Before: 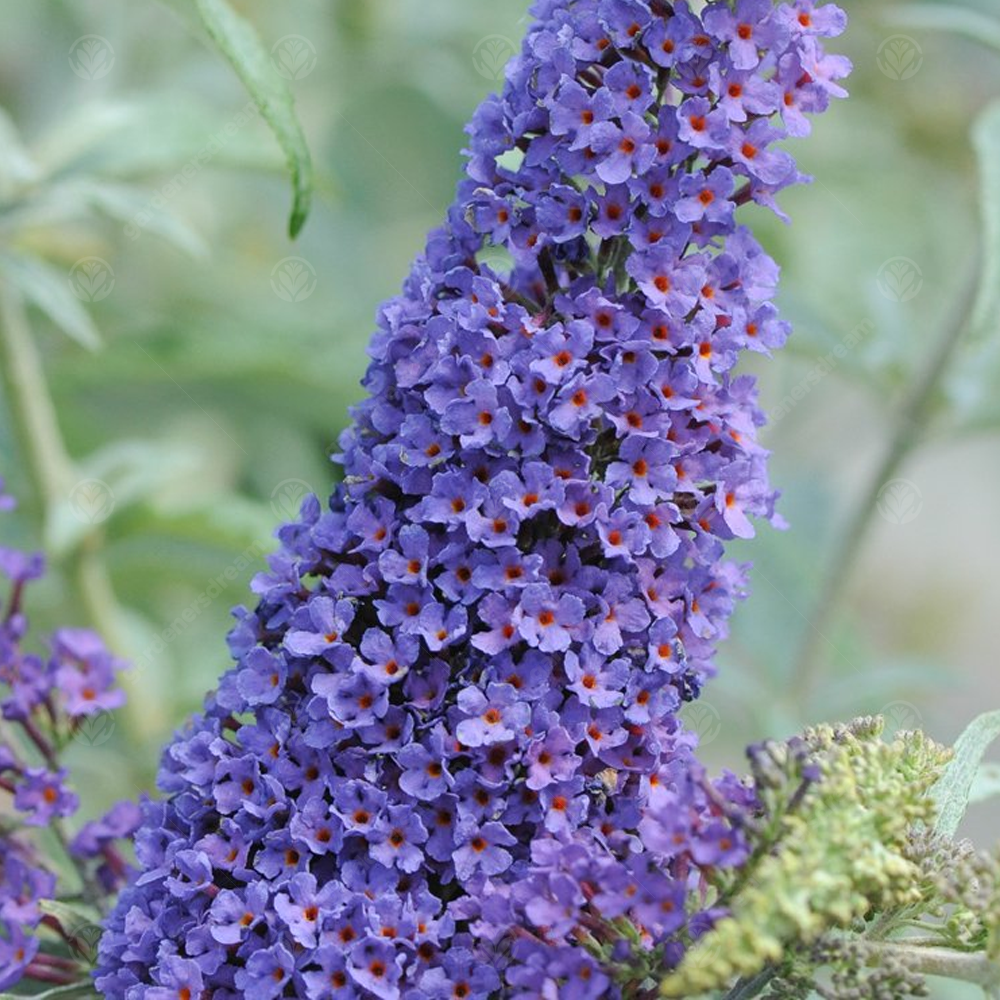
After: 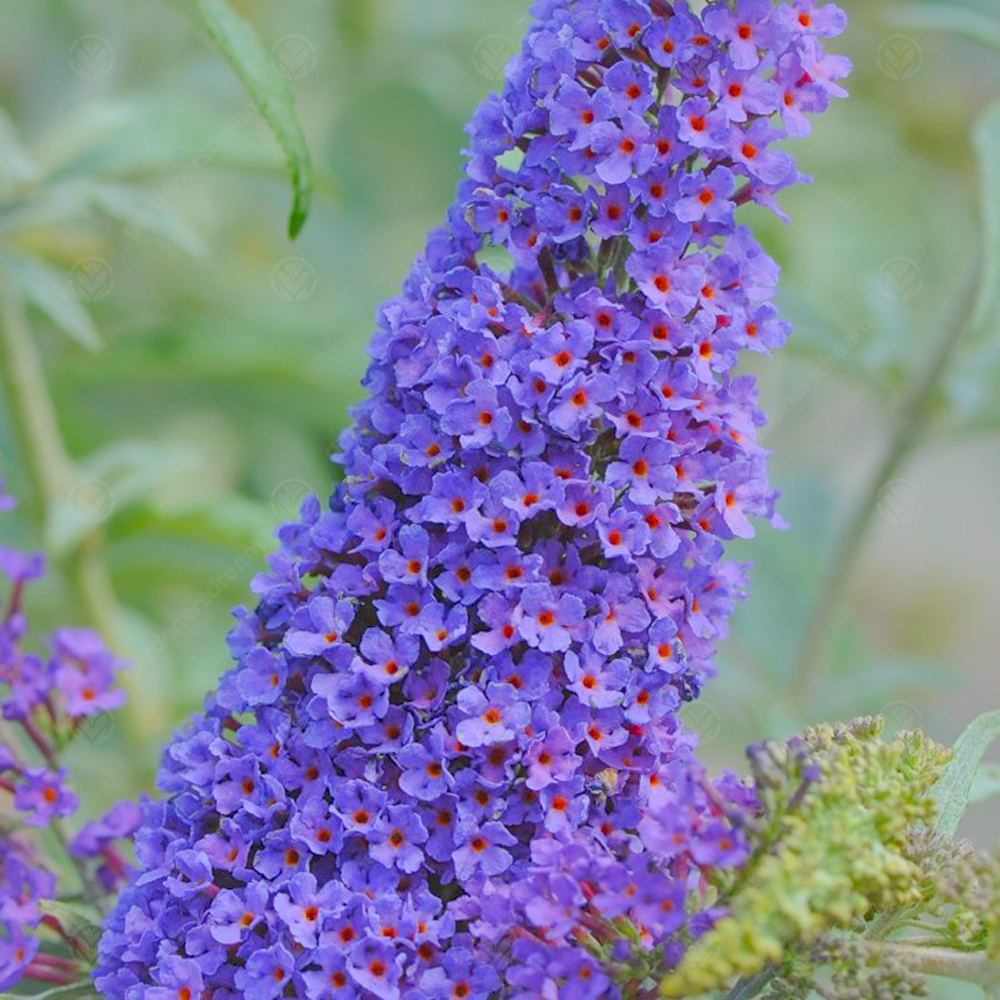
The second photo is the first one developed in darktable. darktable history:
color balance rgb: power › chroma 0.312%, power › hue 23.94°, perceptual saturation grading › global saturation 30.487%, perceptual brilliance grading › global brilliance 10.295%, contrast -29.721%
shadows and highlights: on, module defaults
